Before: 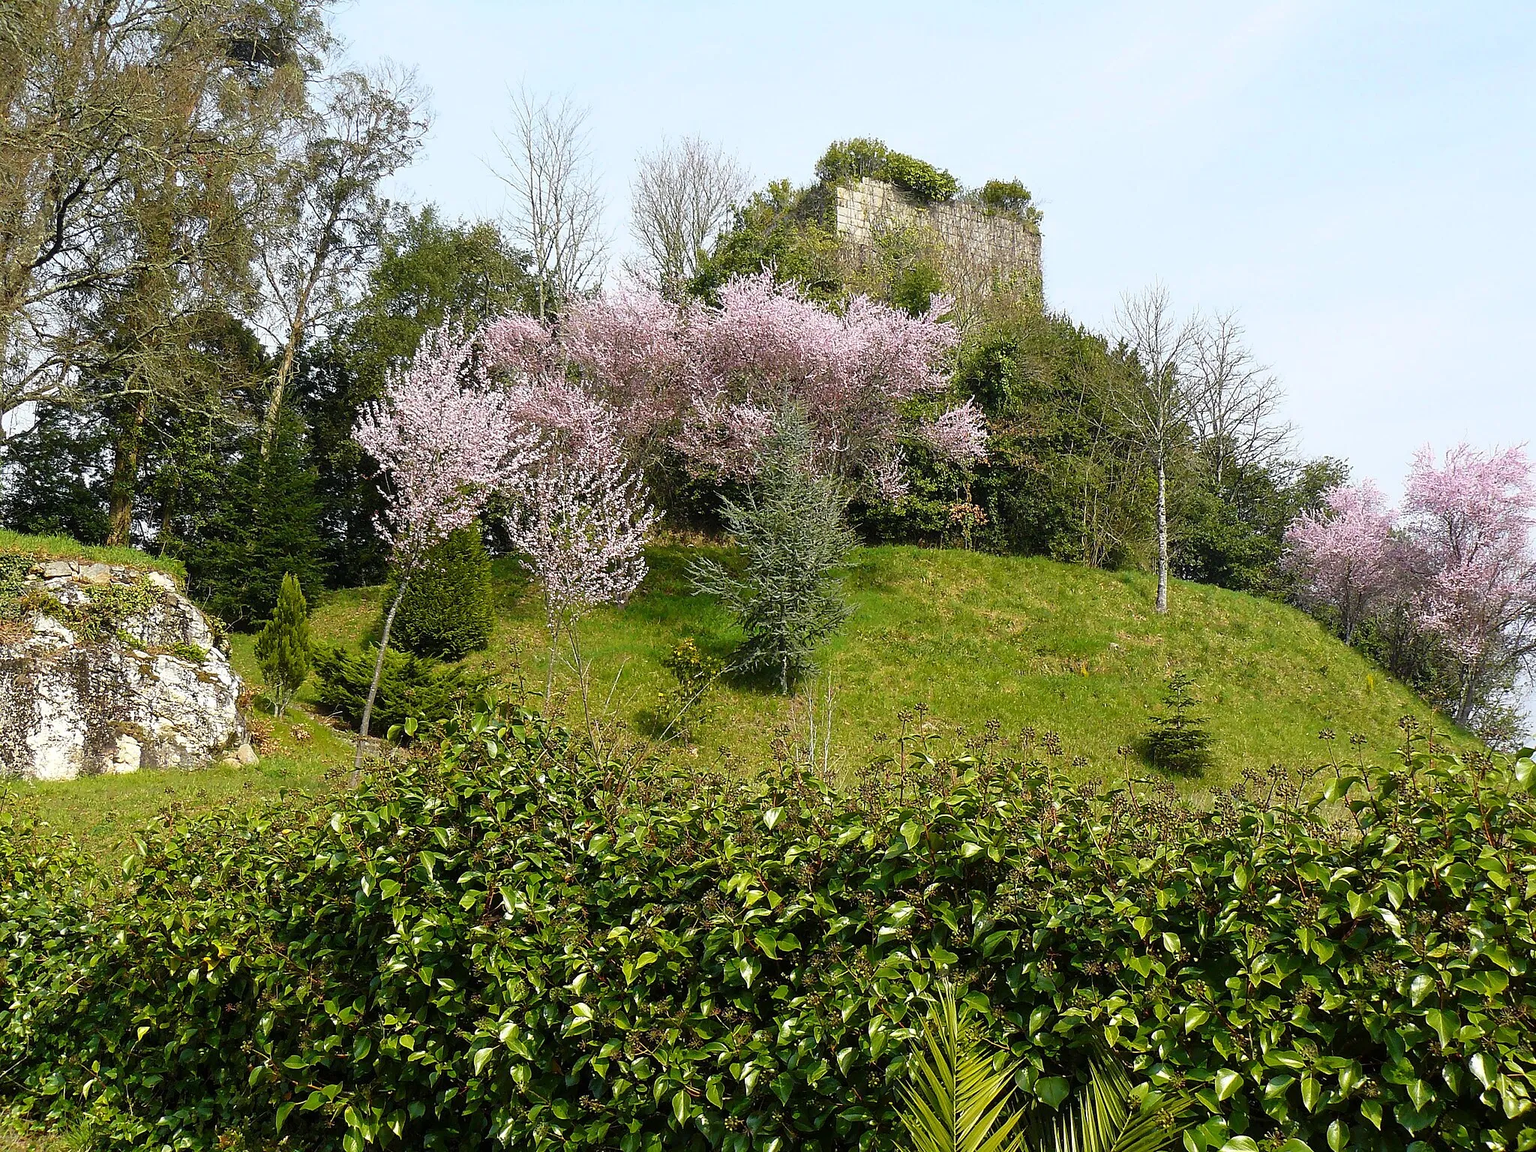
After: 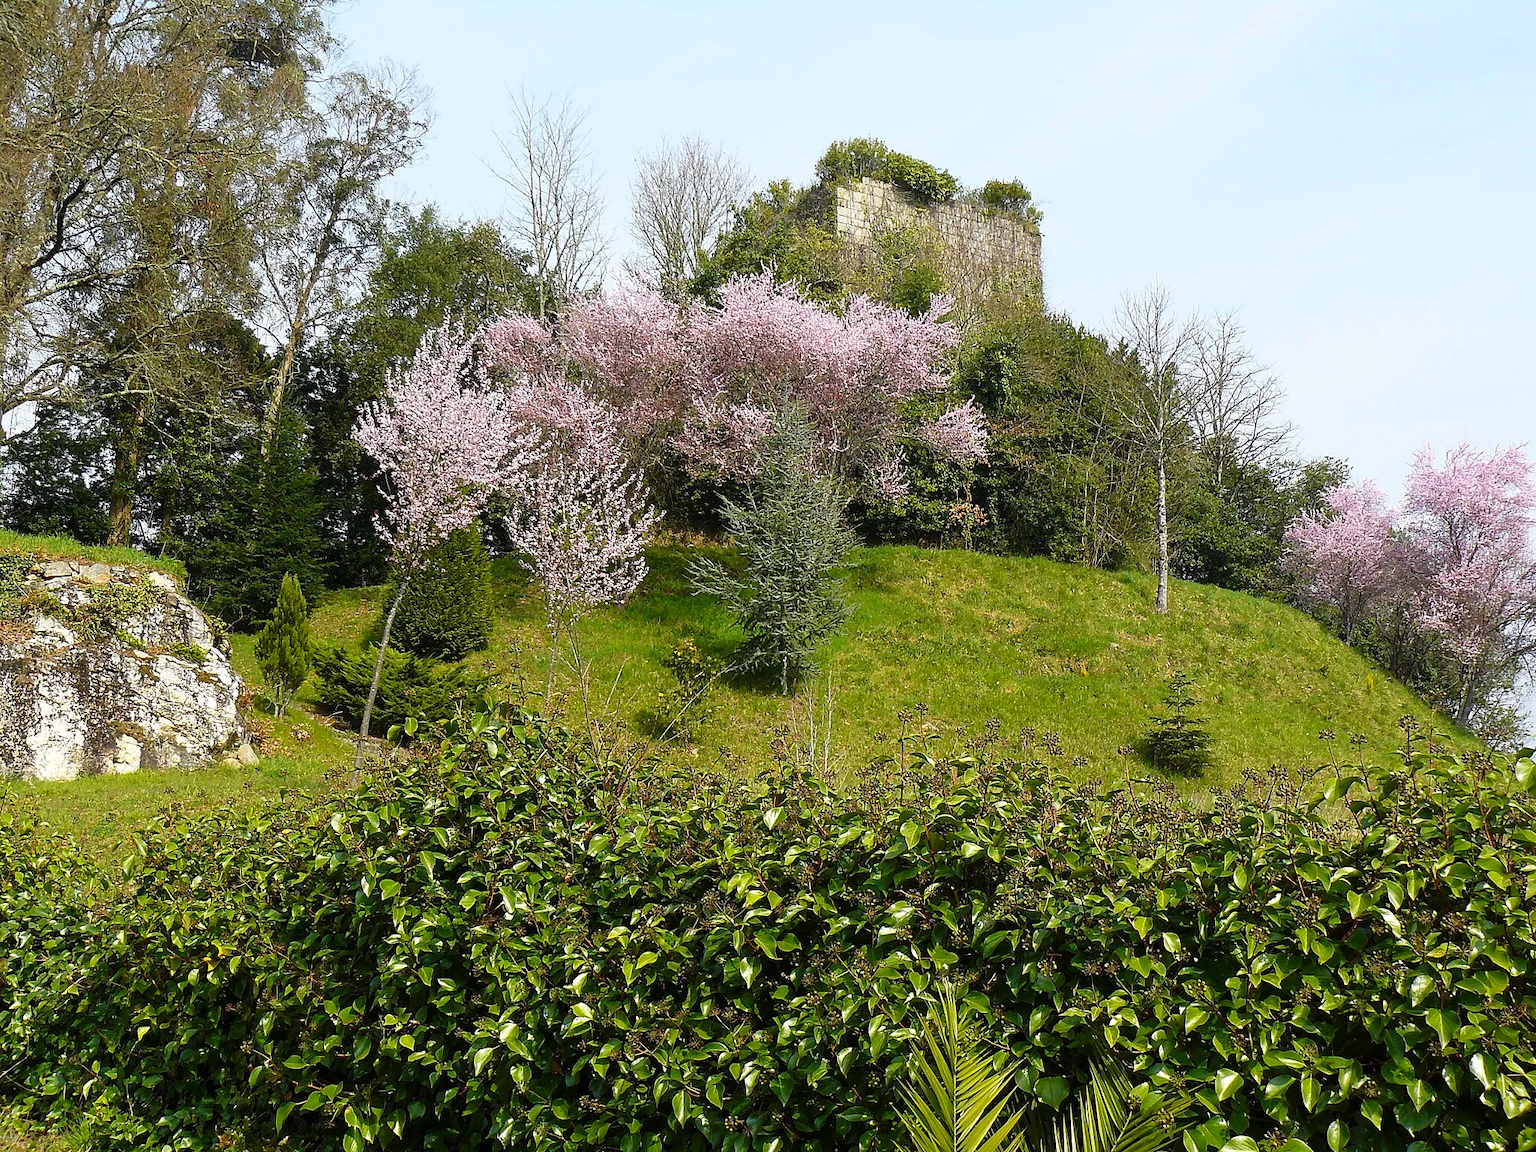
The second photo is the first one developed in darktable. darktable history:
contrast brightness saturation: contrast 0.044, saturation 0.07
